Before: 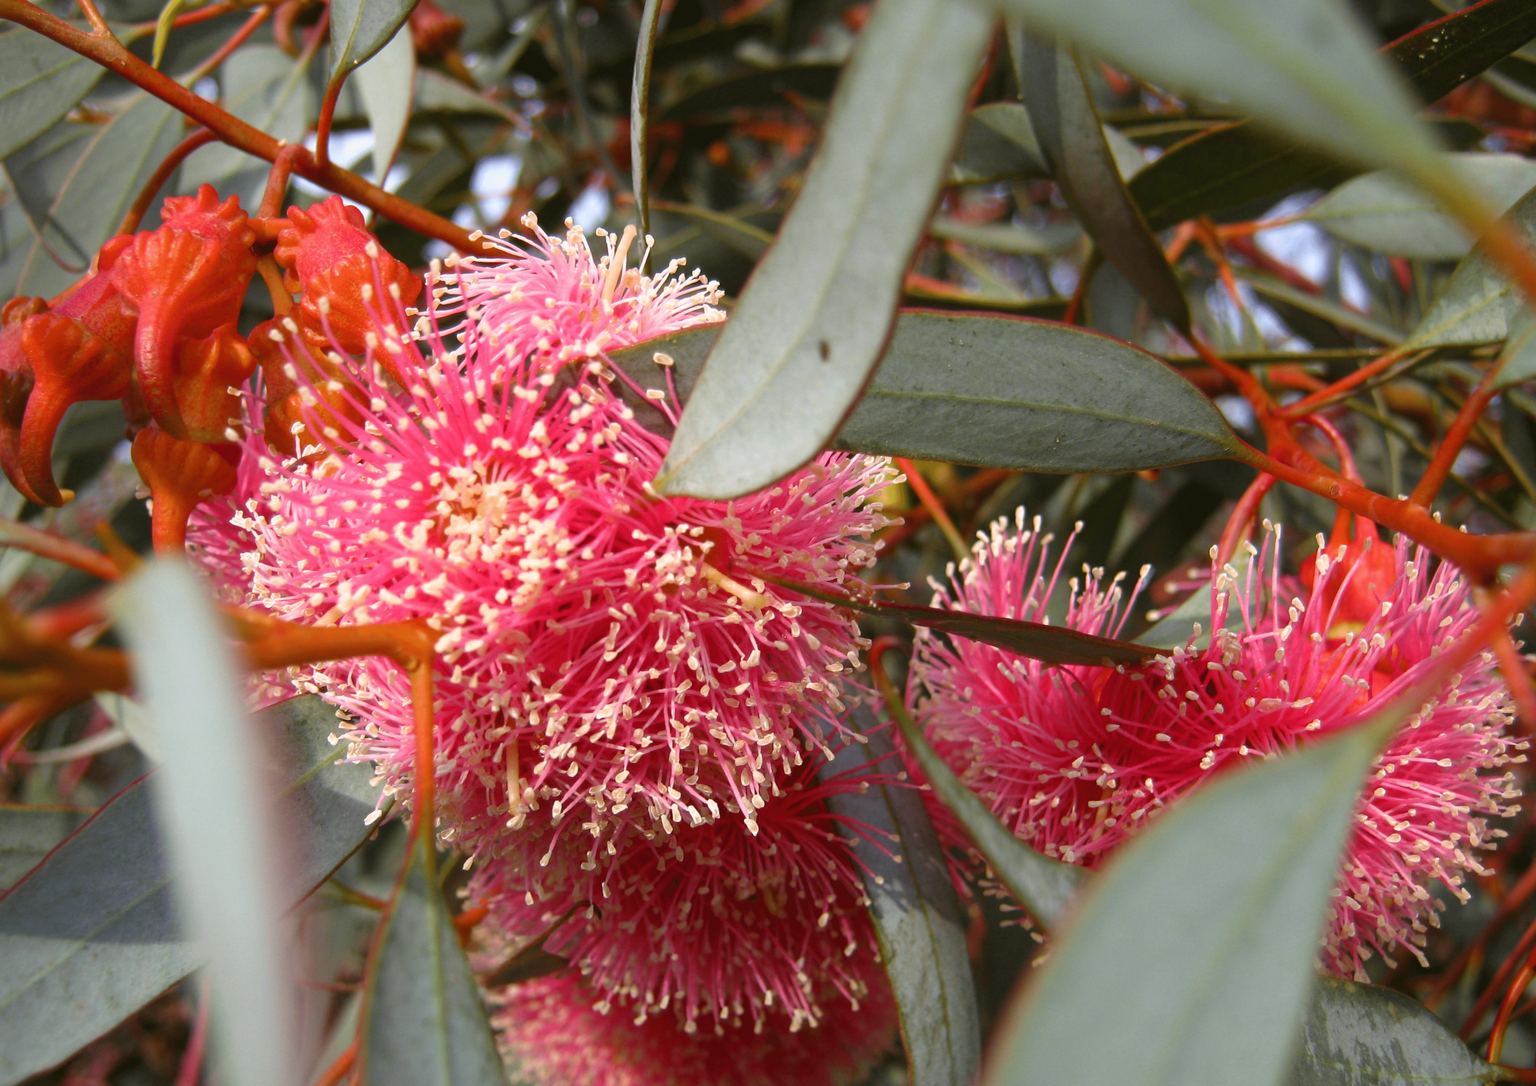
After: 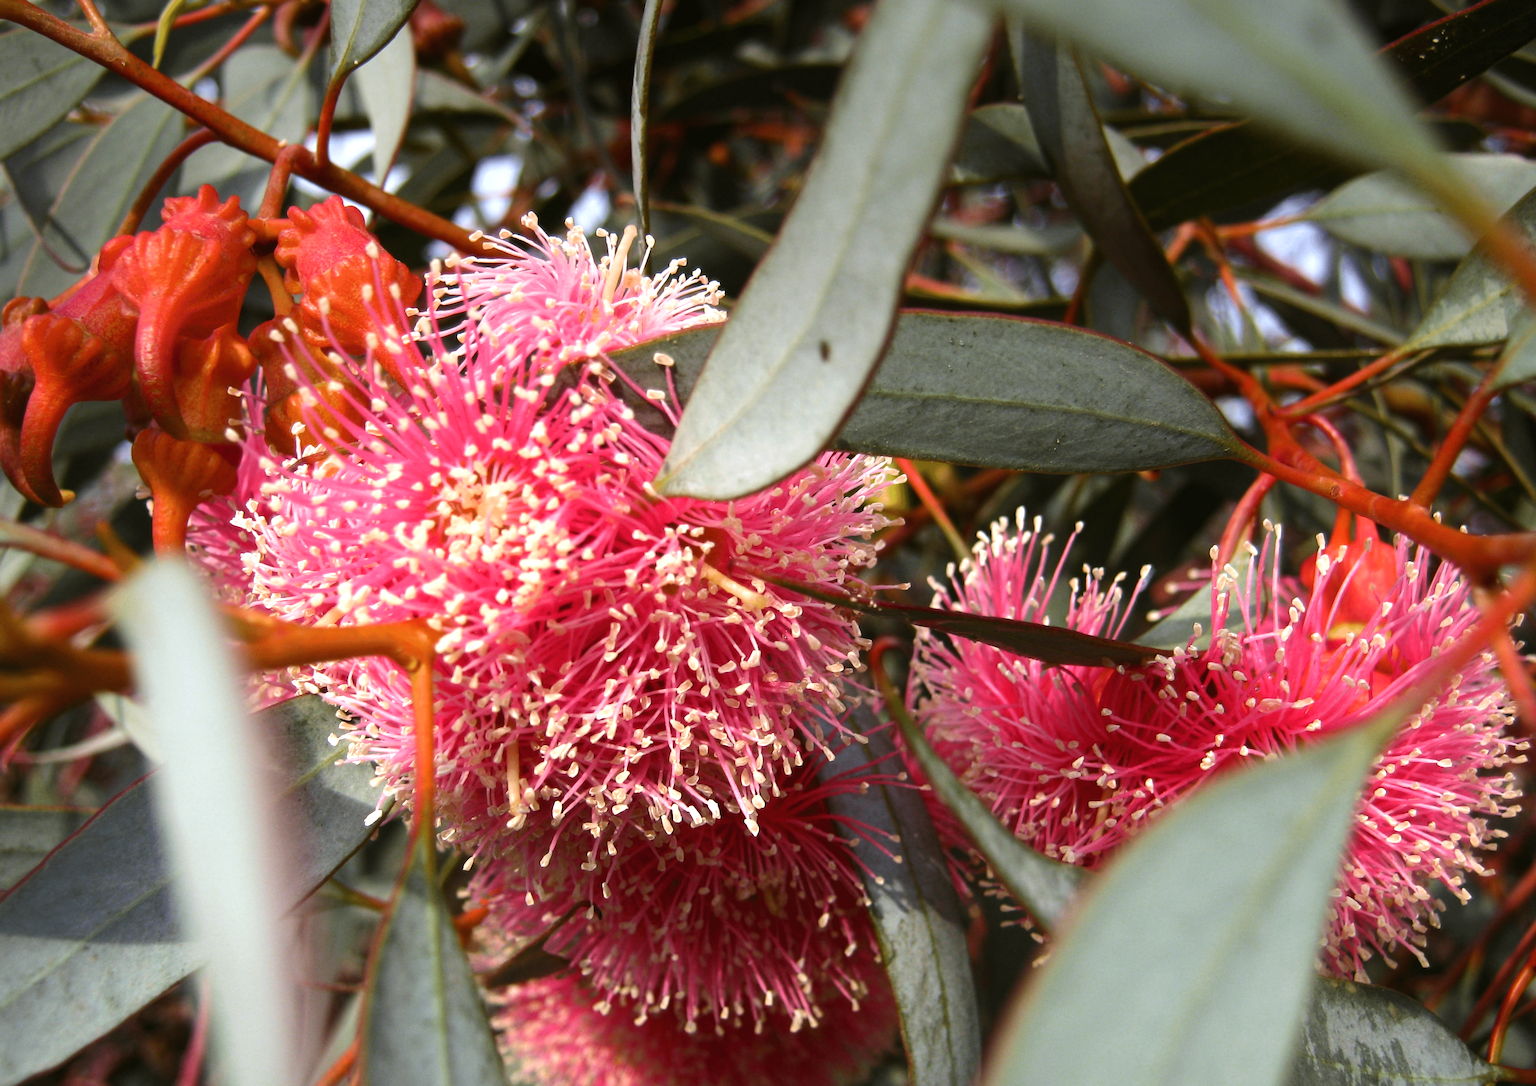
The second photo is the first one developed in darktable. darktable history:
graduated density: on, module defaults
tone equalizer: -8 EV -0.75 EV, -7 EV -0.7 EV, -6 EV -0.6 EV, -5 EV -0.4 EV, -3 EV 0.4 EV, -2 EV 0.6 EV, -1 EV 0.7 EV, +0 EV 0.75 EV, edges refinement/feathering 500, mask exposure compensation -1.57 EV, preserve details no
